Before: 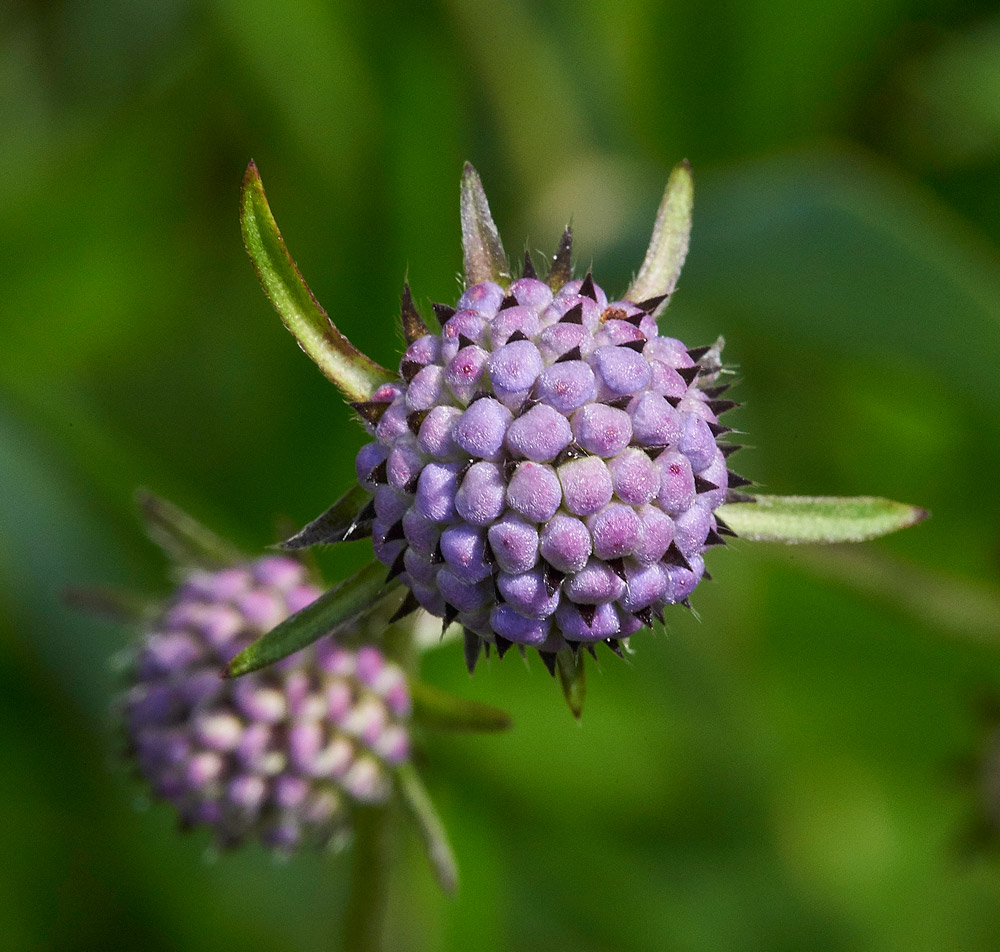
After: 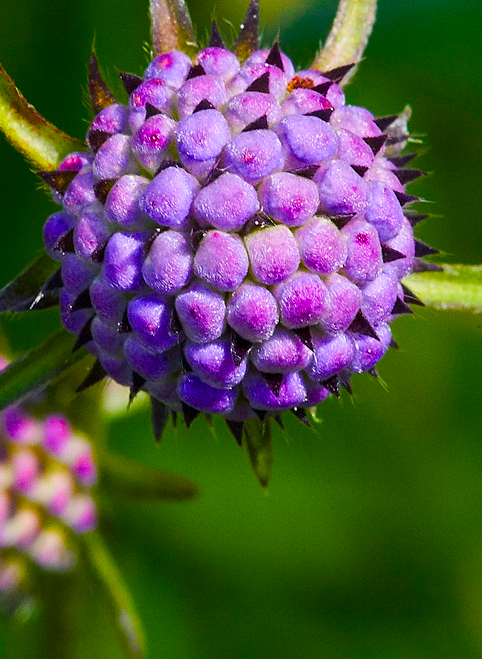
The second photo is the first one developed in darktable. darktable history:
color balance rgb: shadows lift › luminance -21.545%, shadows lift › chroma 6.655%, shadows lift › hue 270.88°, perceptual saturation grading › global saturation 65.192%, perceptual saturation grading › highlights 59.106%, perceptual saturation grading › mid-tones 49.755%, perceptual saturation grading › shadows 49.885%
crop: left 31.33%, top 24.321%, right 20.45%, bottom 6.452%
